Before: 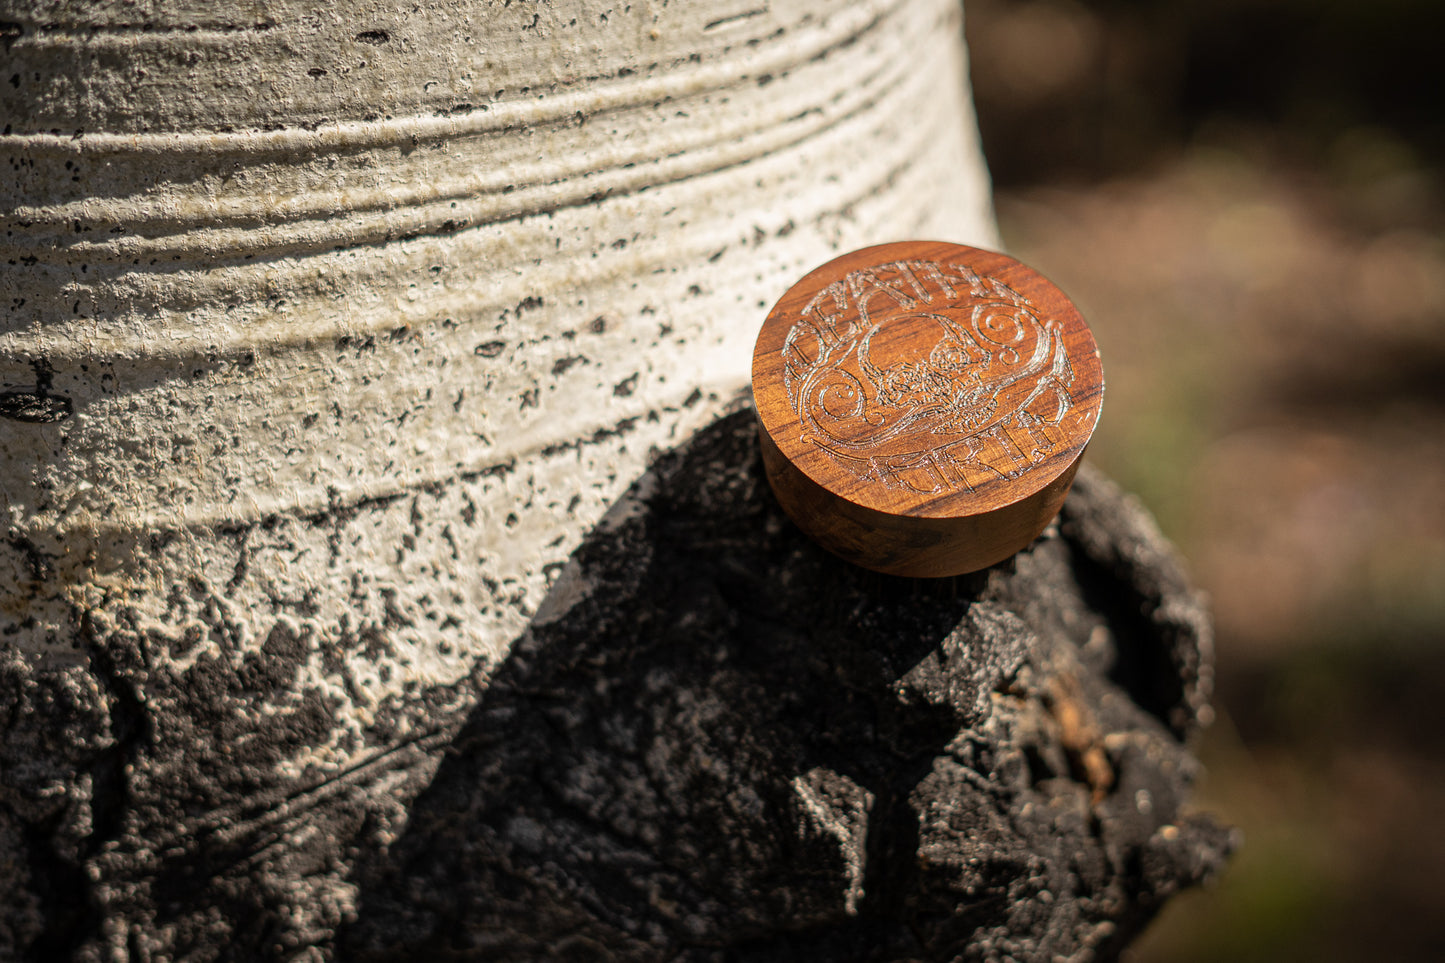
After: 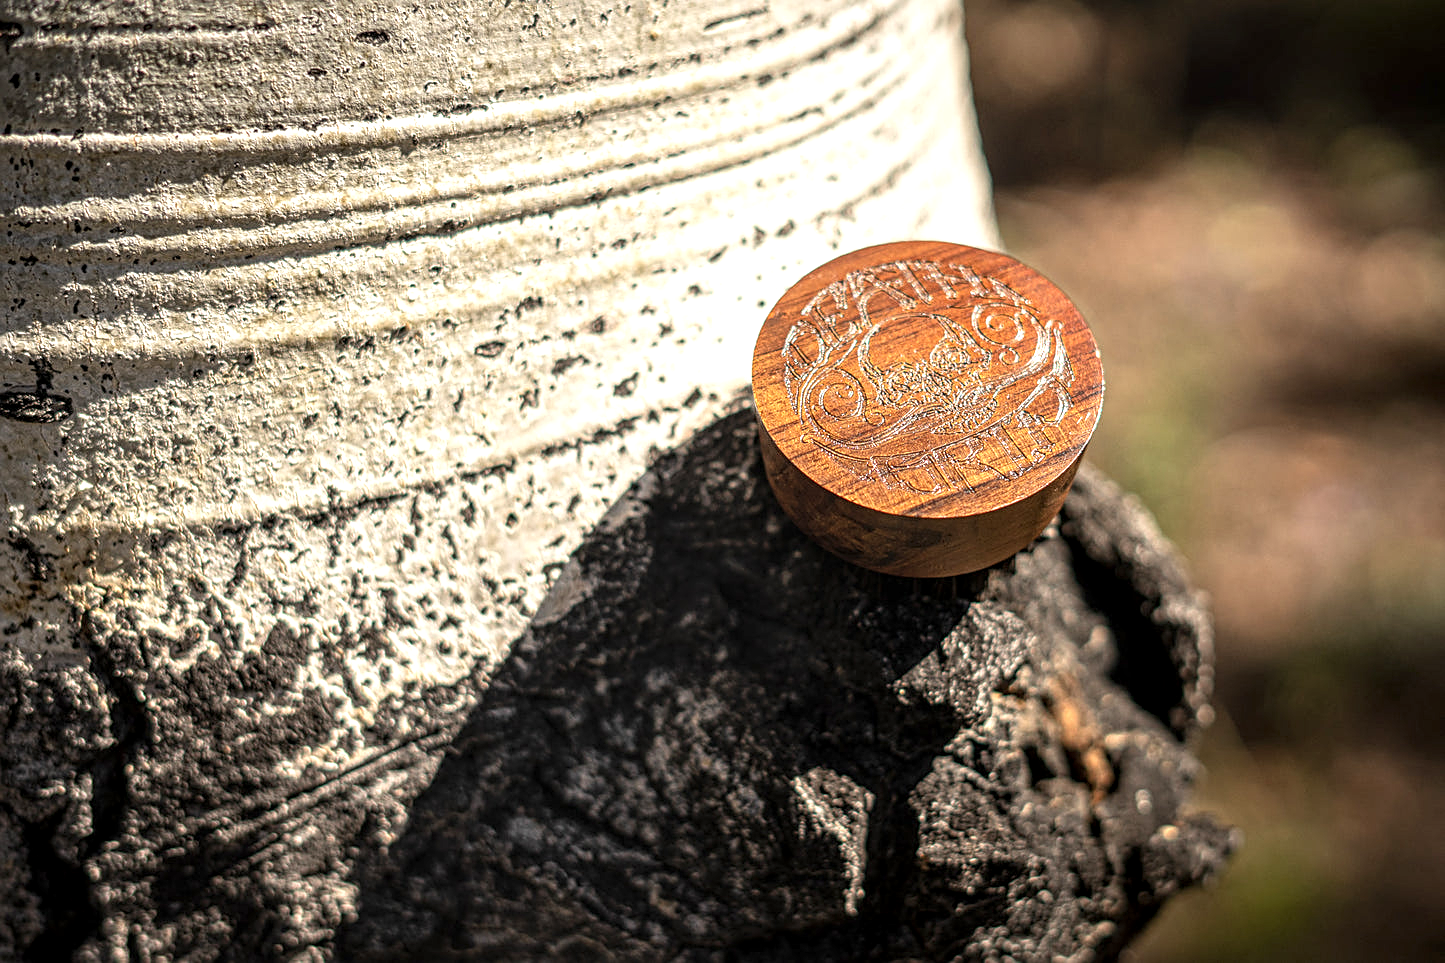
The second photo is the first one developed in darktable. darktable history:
sharpen: on, module defaults
exposure: exposure 0.64 EV, compensate highlight preservation false
local contrast: detail 130%
